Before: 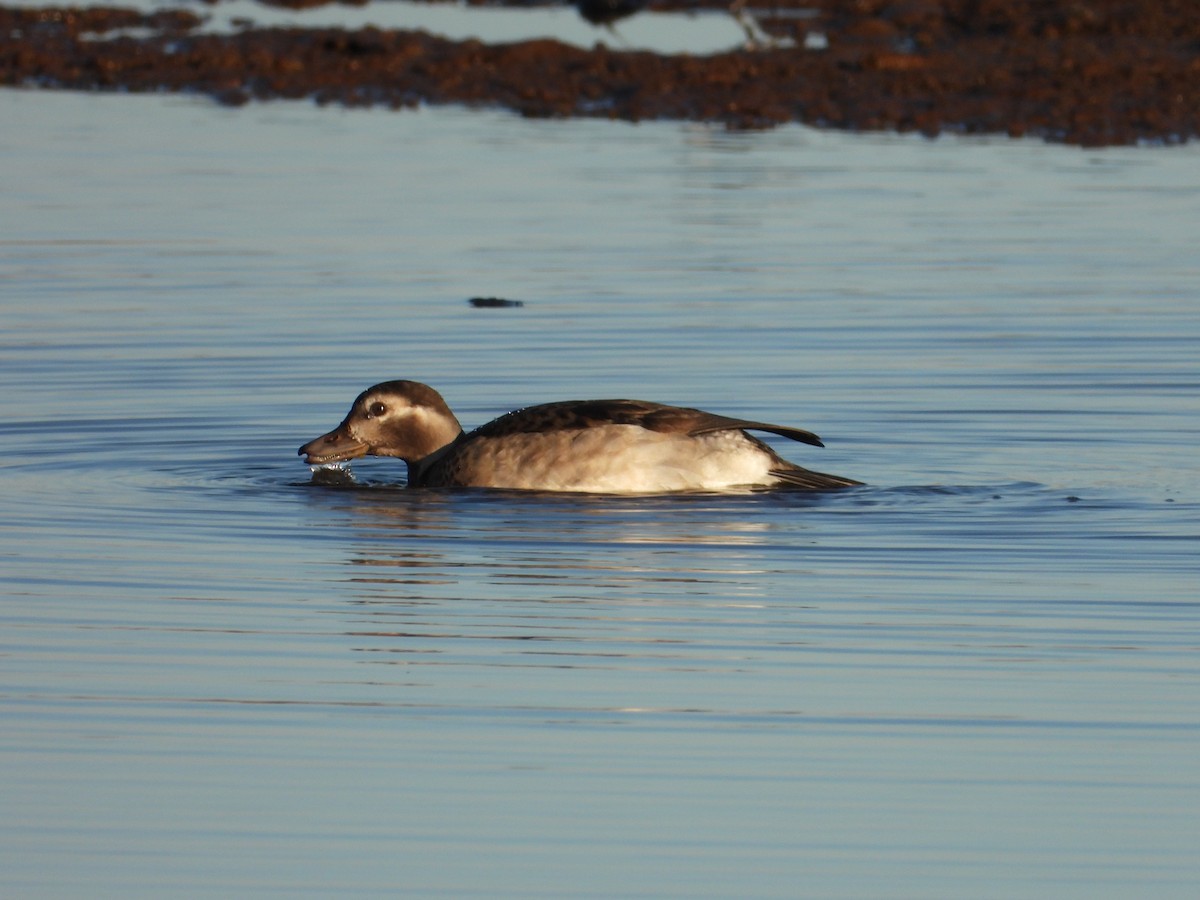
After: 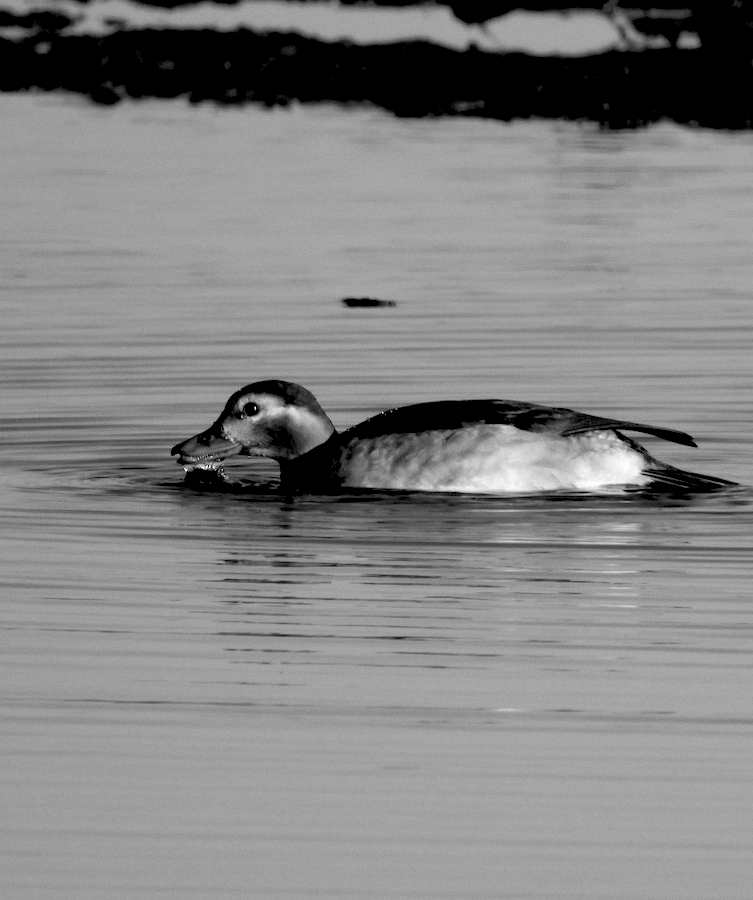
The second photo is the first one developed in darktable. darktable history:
monochrome: a 32, b 64, size 2.3
grain: coarseness 0.09 ISO, strength 10%
crop: left 10.644%, right 26.528%
local contrast: highlights 100%, shadows 100%, detail 120%, midtone range 0.2
rgb levels: levels [[0.029, 0.461, 0.922], [0, 0.5, 1], [0, 0.5, 1]]
